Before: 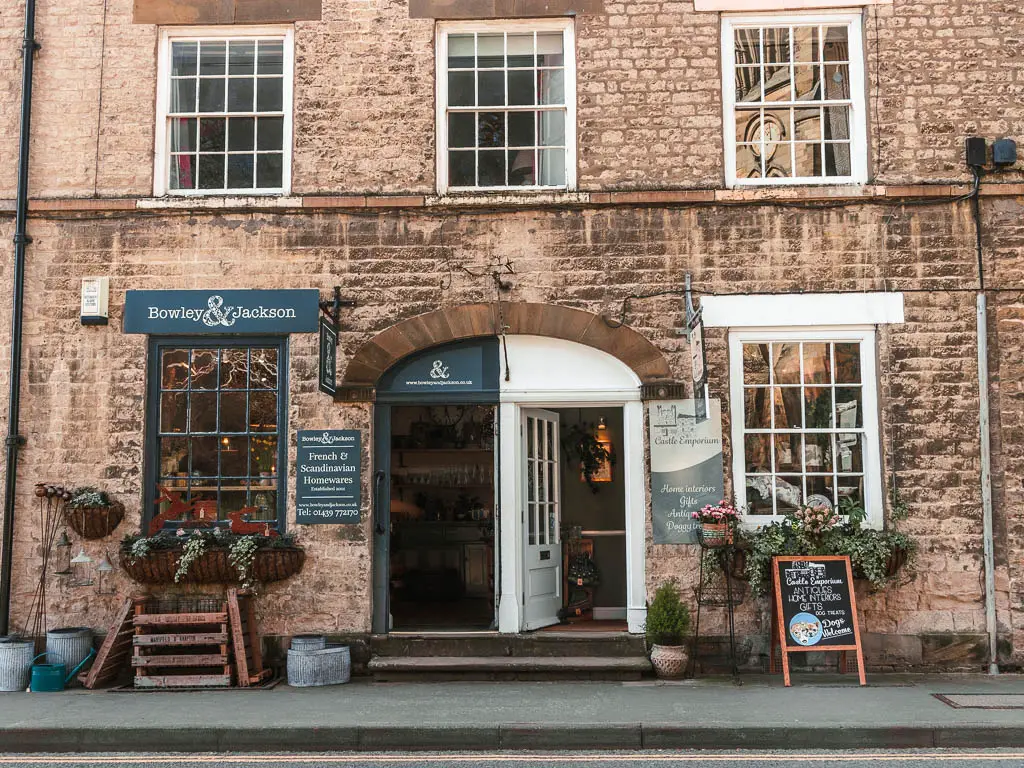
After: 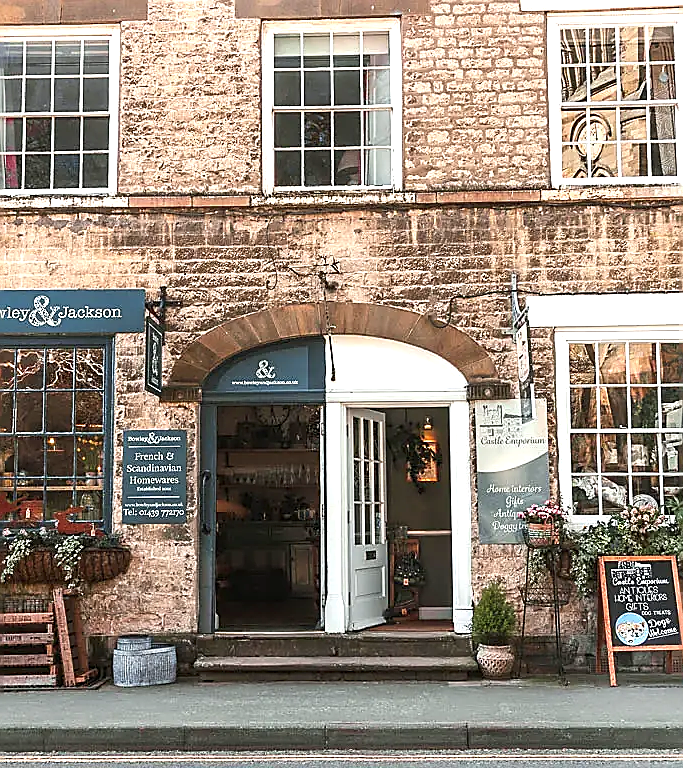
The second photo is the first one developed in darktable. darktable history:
sharpen: radius 1.426, amount 1.245, threshold 0.682
exposure: exposure 0.65 EV, compensate exposure bias true, compensate highlight preservation false
crop: left 17.019%, right 16.199%
